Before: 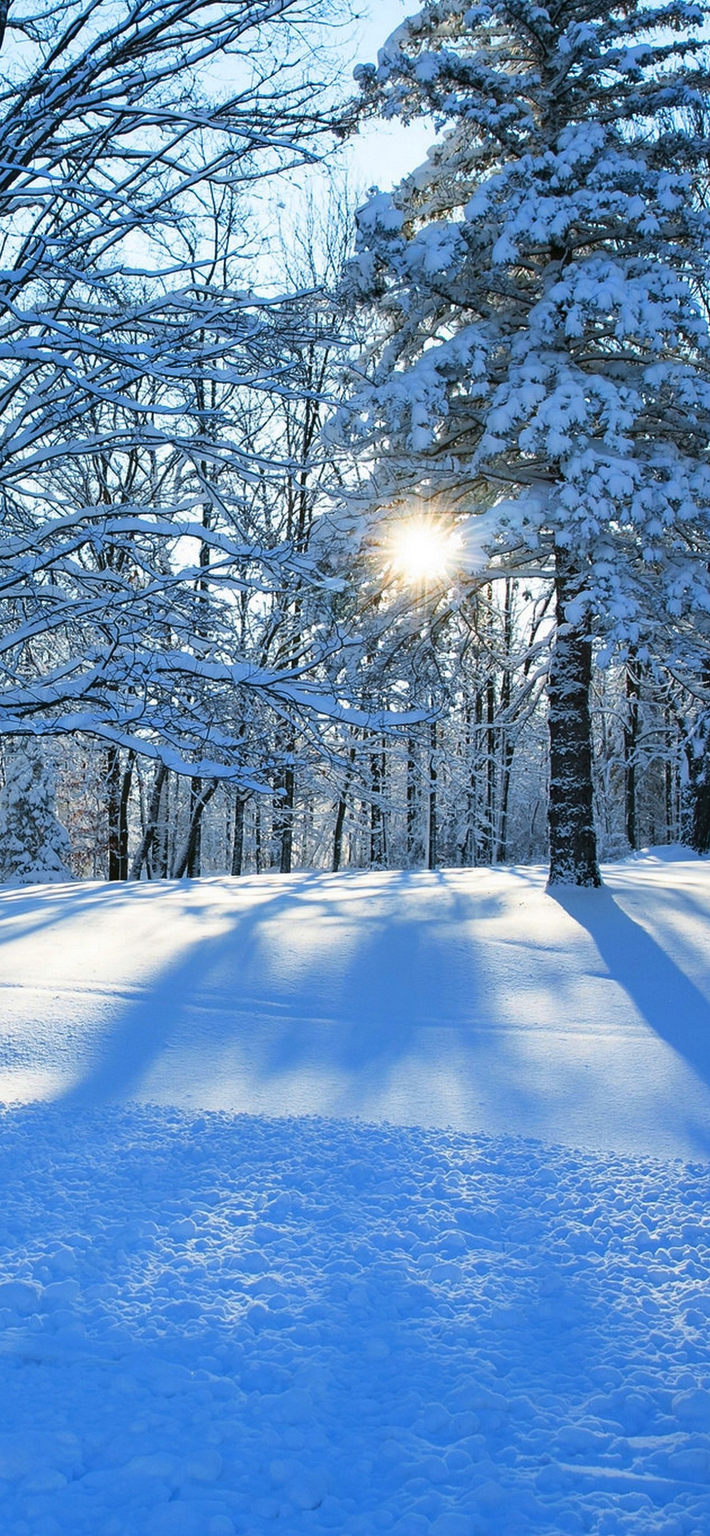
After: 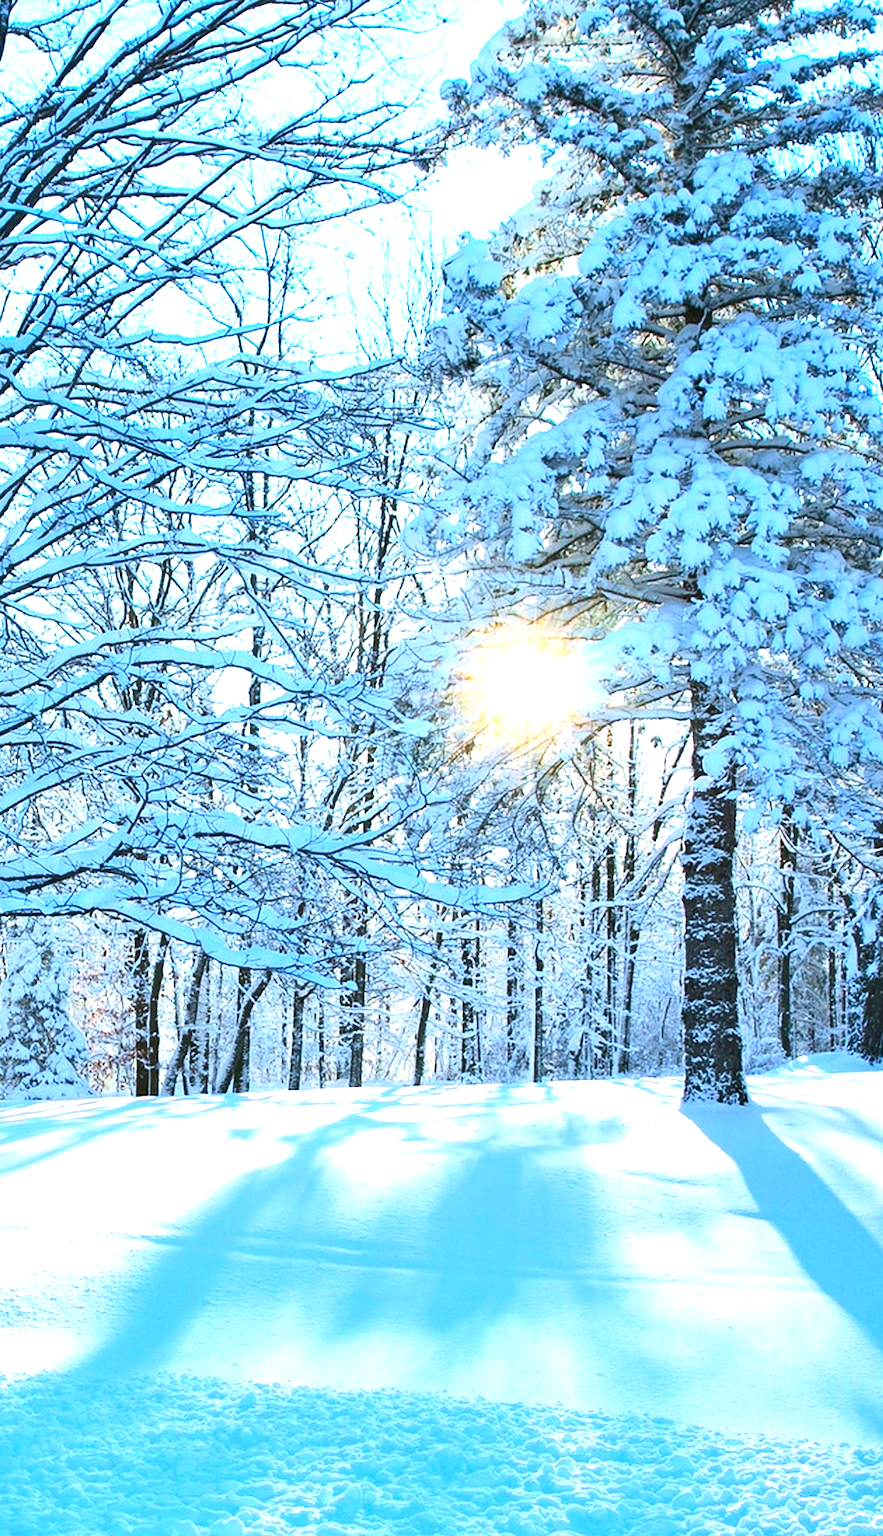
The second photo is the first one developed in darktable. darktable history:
exposure: black level correction 0, exposure 1.176 EV, compensate highlight preservation false
crop: bottom 19.658%
contrast brightness saturation: contrast 0.202, brightness 0.156, saturation 0.219
